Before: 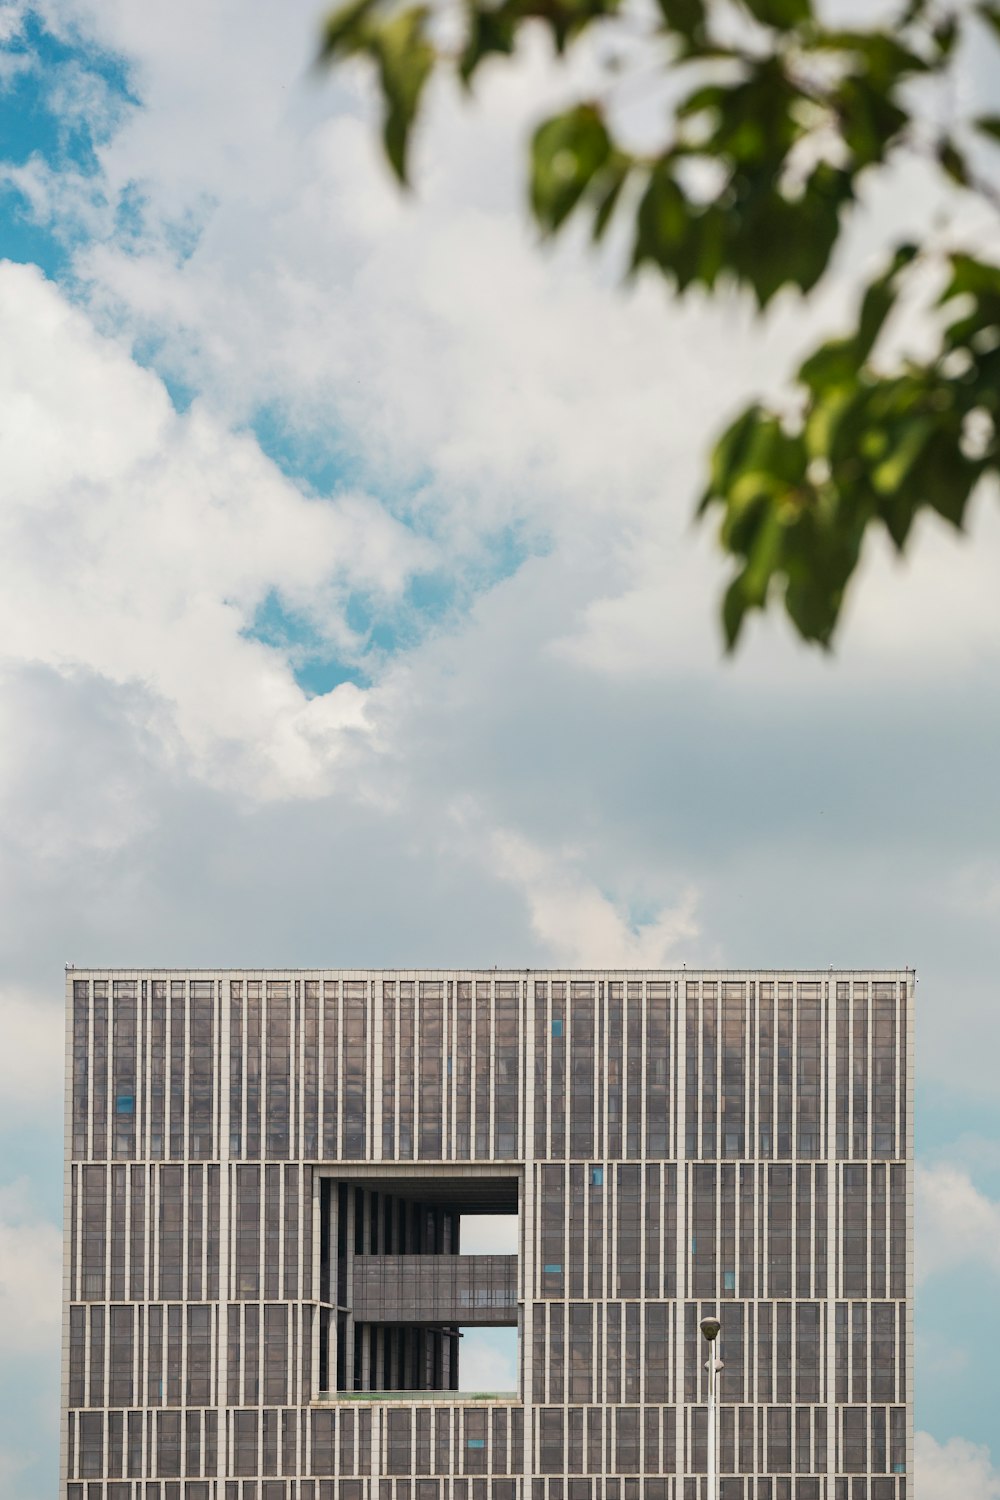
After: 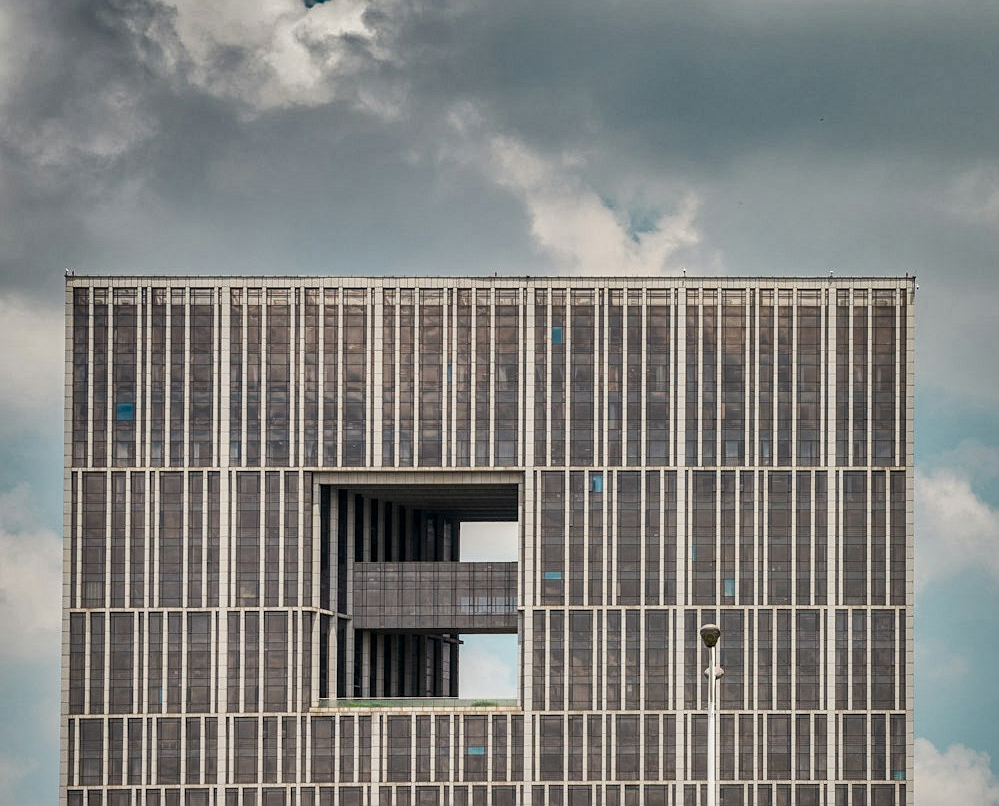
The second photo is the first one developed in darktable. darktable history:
local contrast: detail 130%
shadows and highlights: shadows 20.91, highlights -82.73, soften with gaussian
crop and rotate: top 46.237%
sharpen: radius 1.272, amount 0.305, threshold 0
exposure: compensate highlight preservation false
